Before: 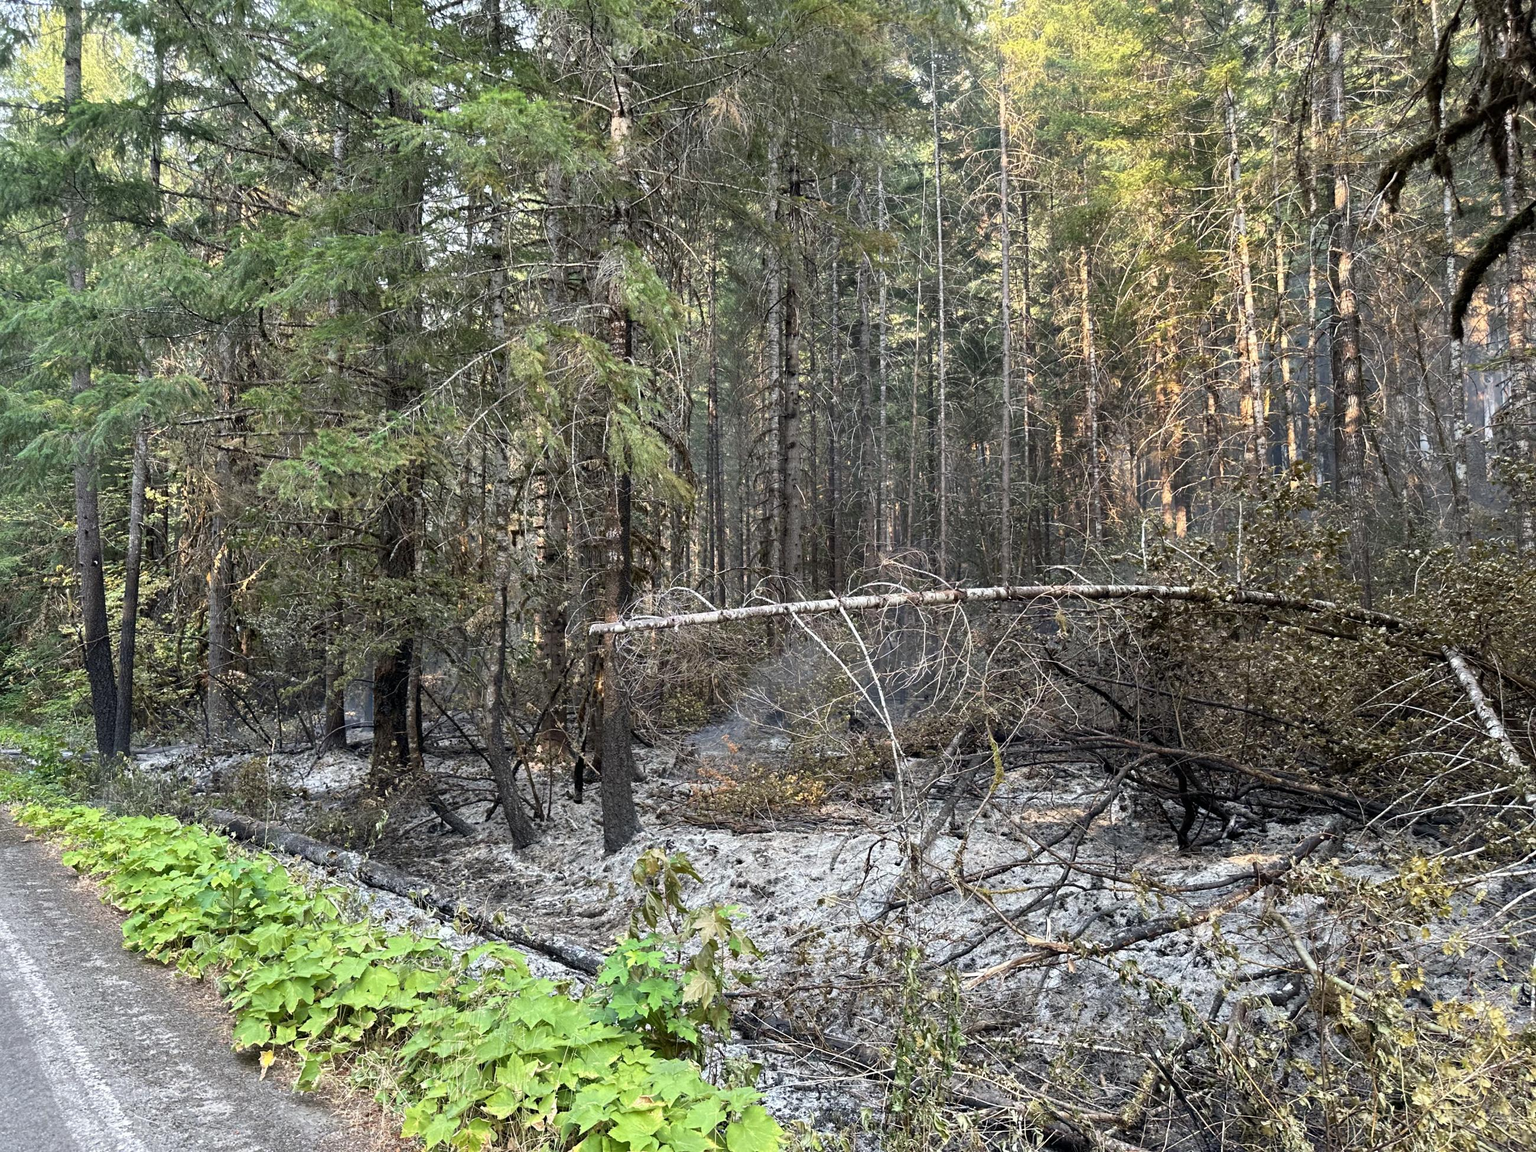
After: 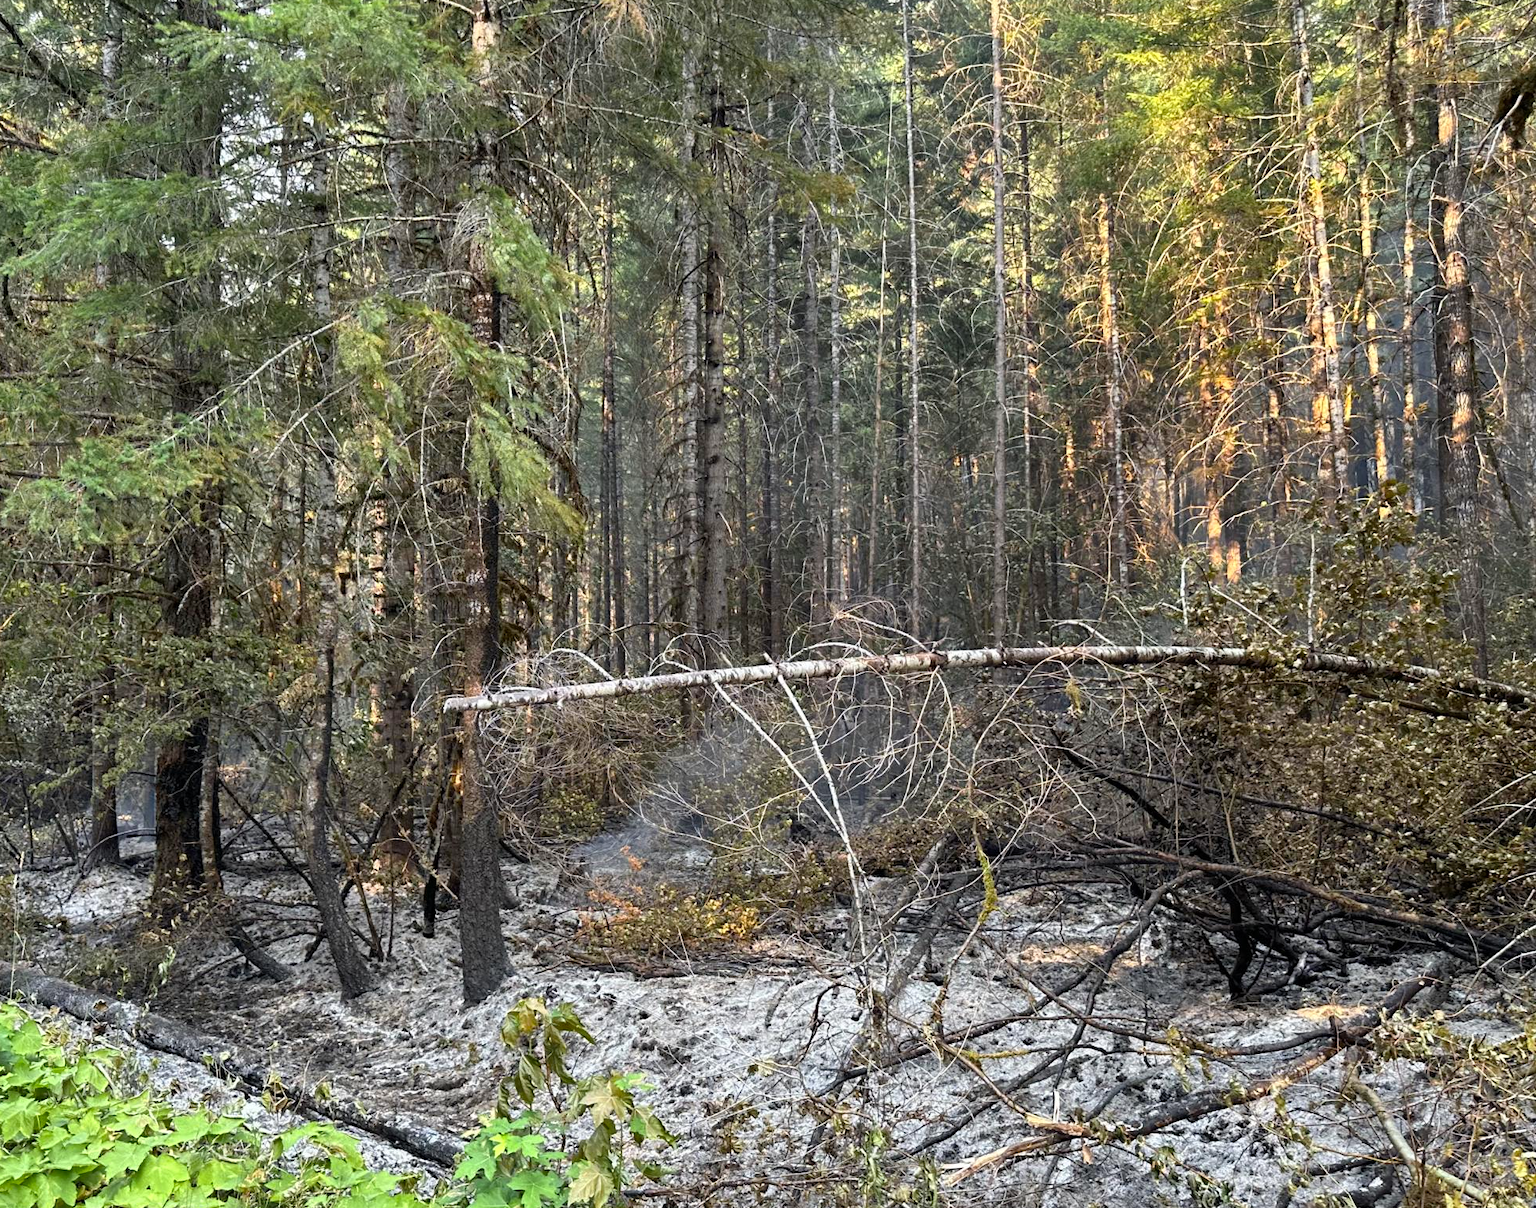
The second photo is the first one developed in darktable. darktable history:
crop: left 16.761%, top 8.783%, right 8.315%, bottom 12.576%
shadows and highlights: shadows 39.84, highlights -54.28, low approximation 0.01, soften with gaussian
color zones: curves: ch0 [(0.224, 0.526) (0.75, 0.5)]; ch1 [(0.055, 0.526) (0.224, 0.761) (0.377, 0.526) (0.75, 0.5)]
